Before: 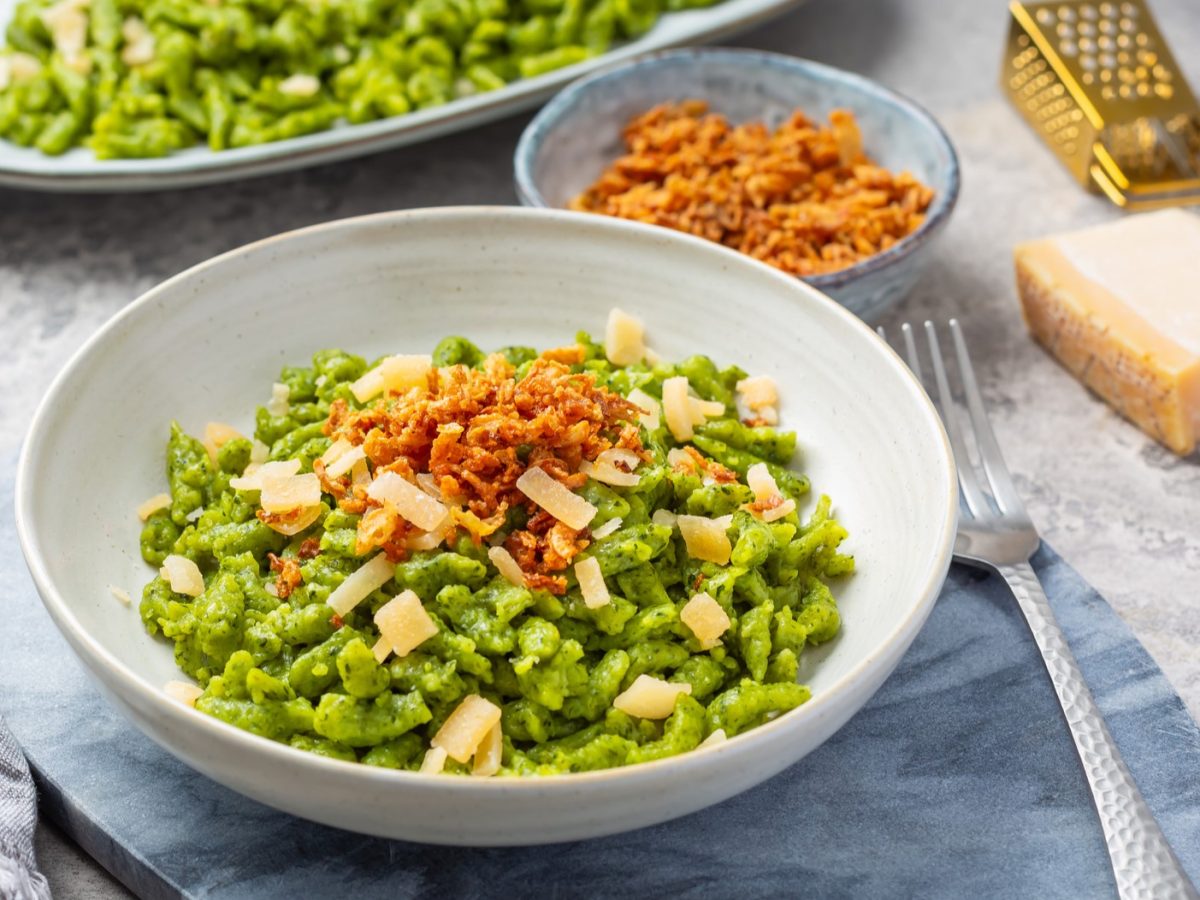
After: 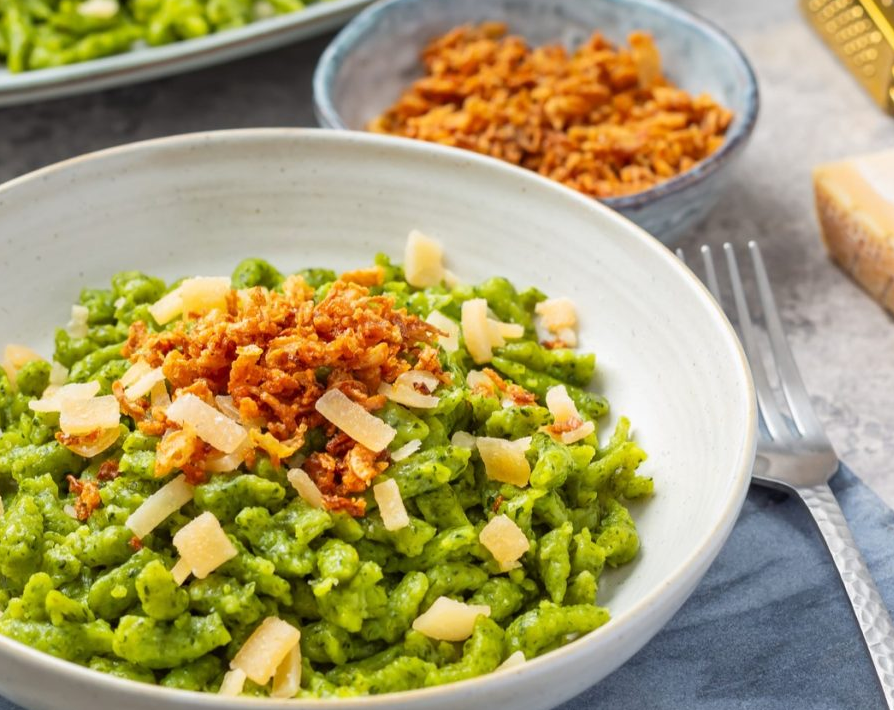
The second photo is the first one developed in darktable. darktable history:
crop: left 16.811%, top 8.672%, right 8.621%, bottom 12.411%
